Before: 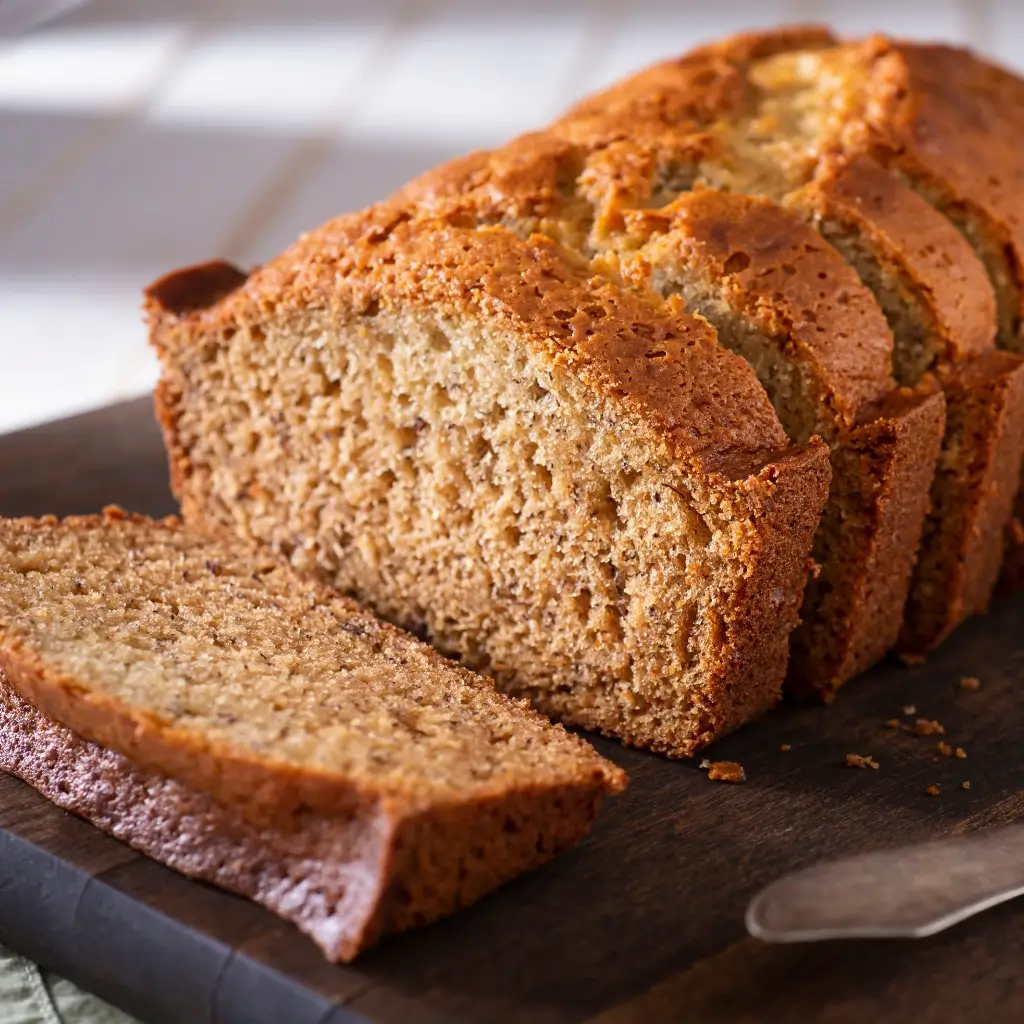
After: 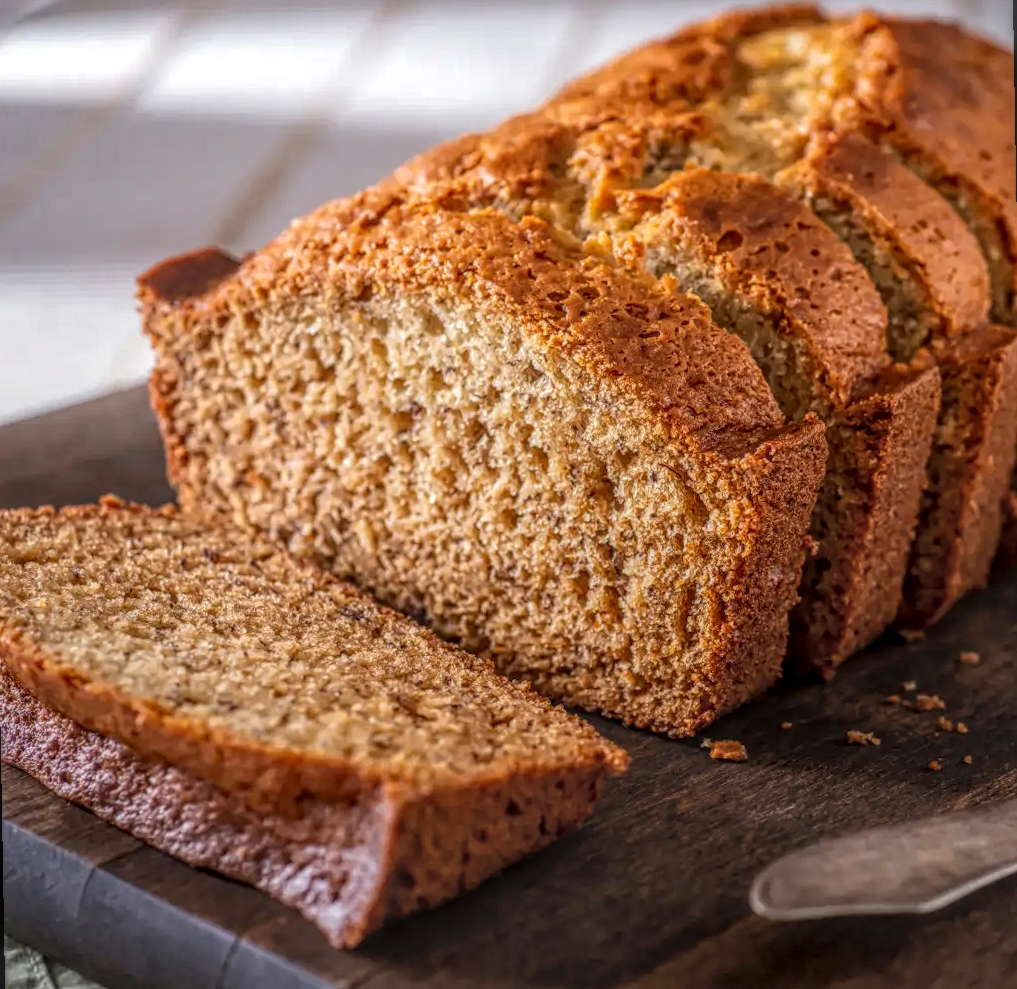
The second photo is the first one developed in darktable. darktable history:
rotate and perspective: rotation -1°, crop left 0.011, crop right 0.989, crop top 0.025, crop bottom 0.975
local contrast: highlights 0%, shadows 0%, detail 200%, midtone range 0.25
